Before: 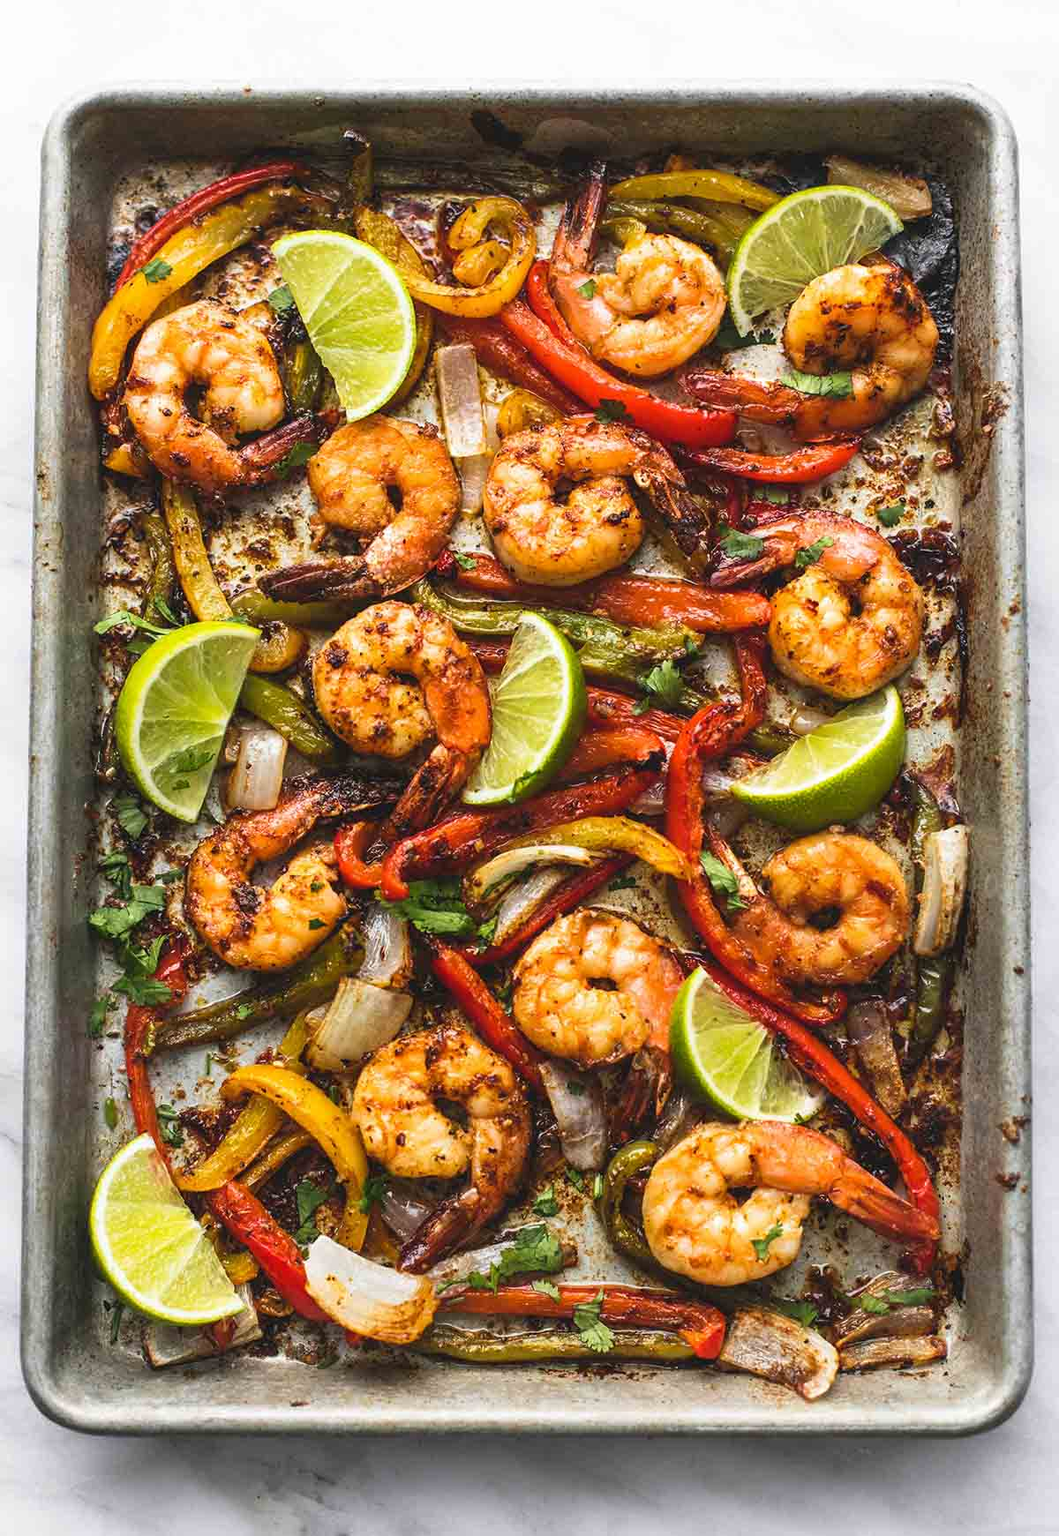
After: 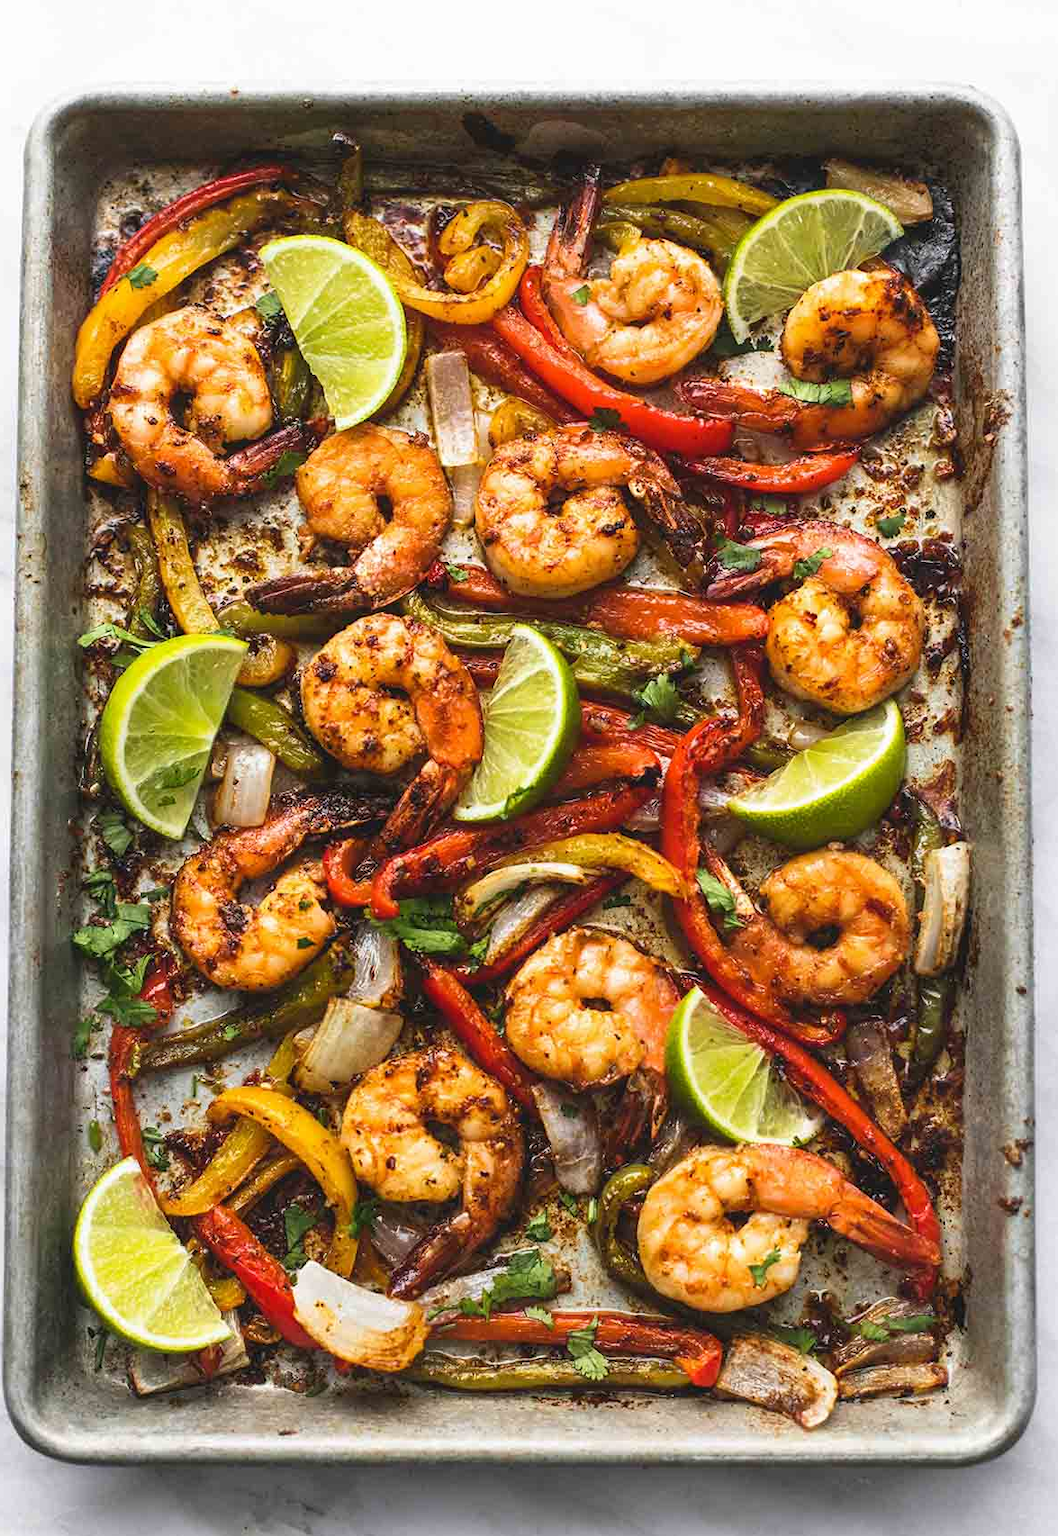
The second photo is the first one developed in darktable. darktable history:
crop: left 1.694%, right 0.279%, bottom 1.99%
